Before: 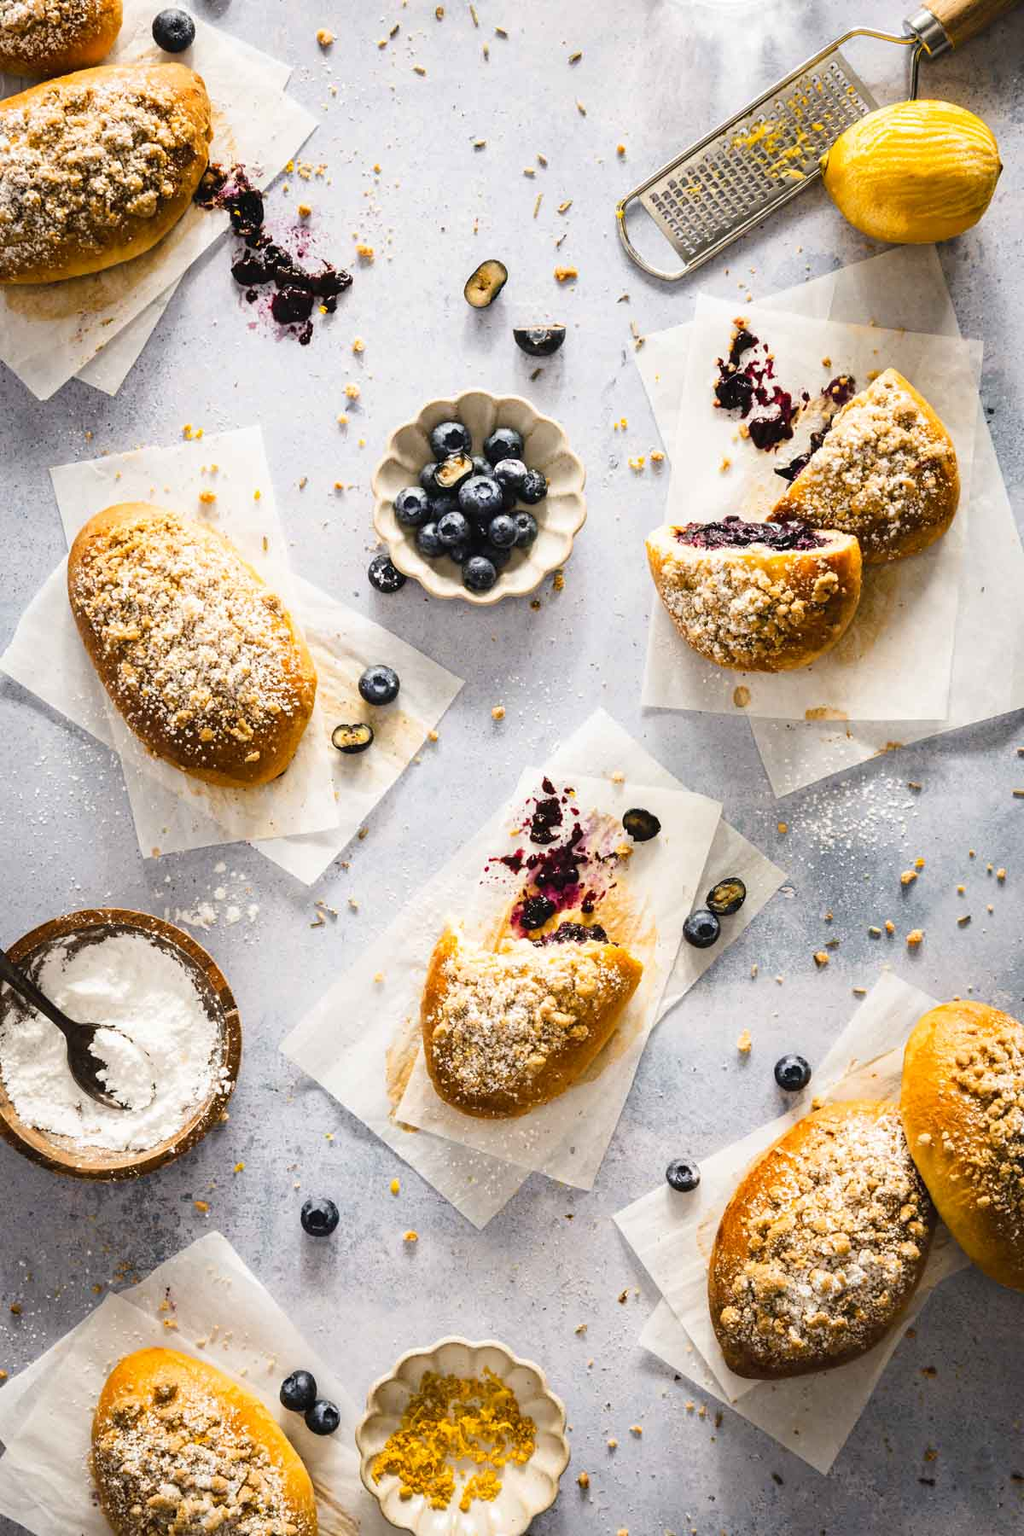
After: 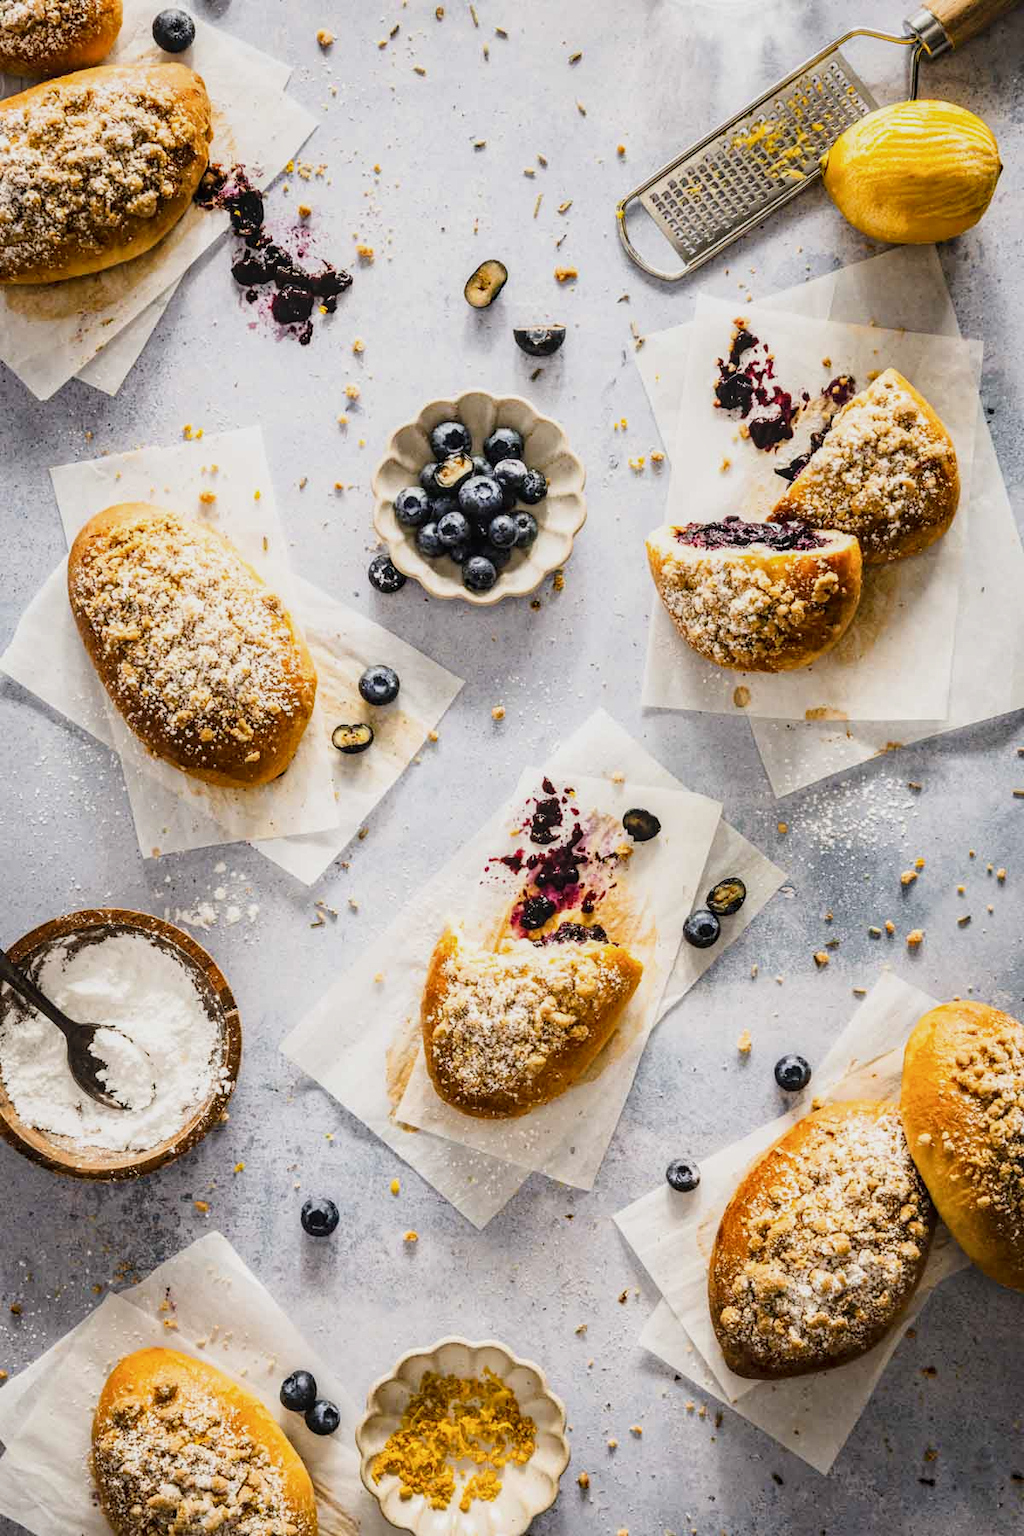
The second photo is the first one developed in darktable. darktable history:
filmic rgb: black relative exposure -14.19 EV, white relative exposure 3.39 EV, hardness 7.89, preserve chrominance max RGB
local contrast: on, module defaults
